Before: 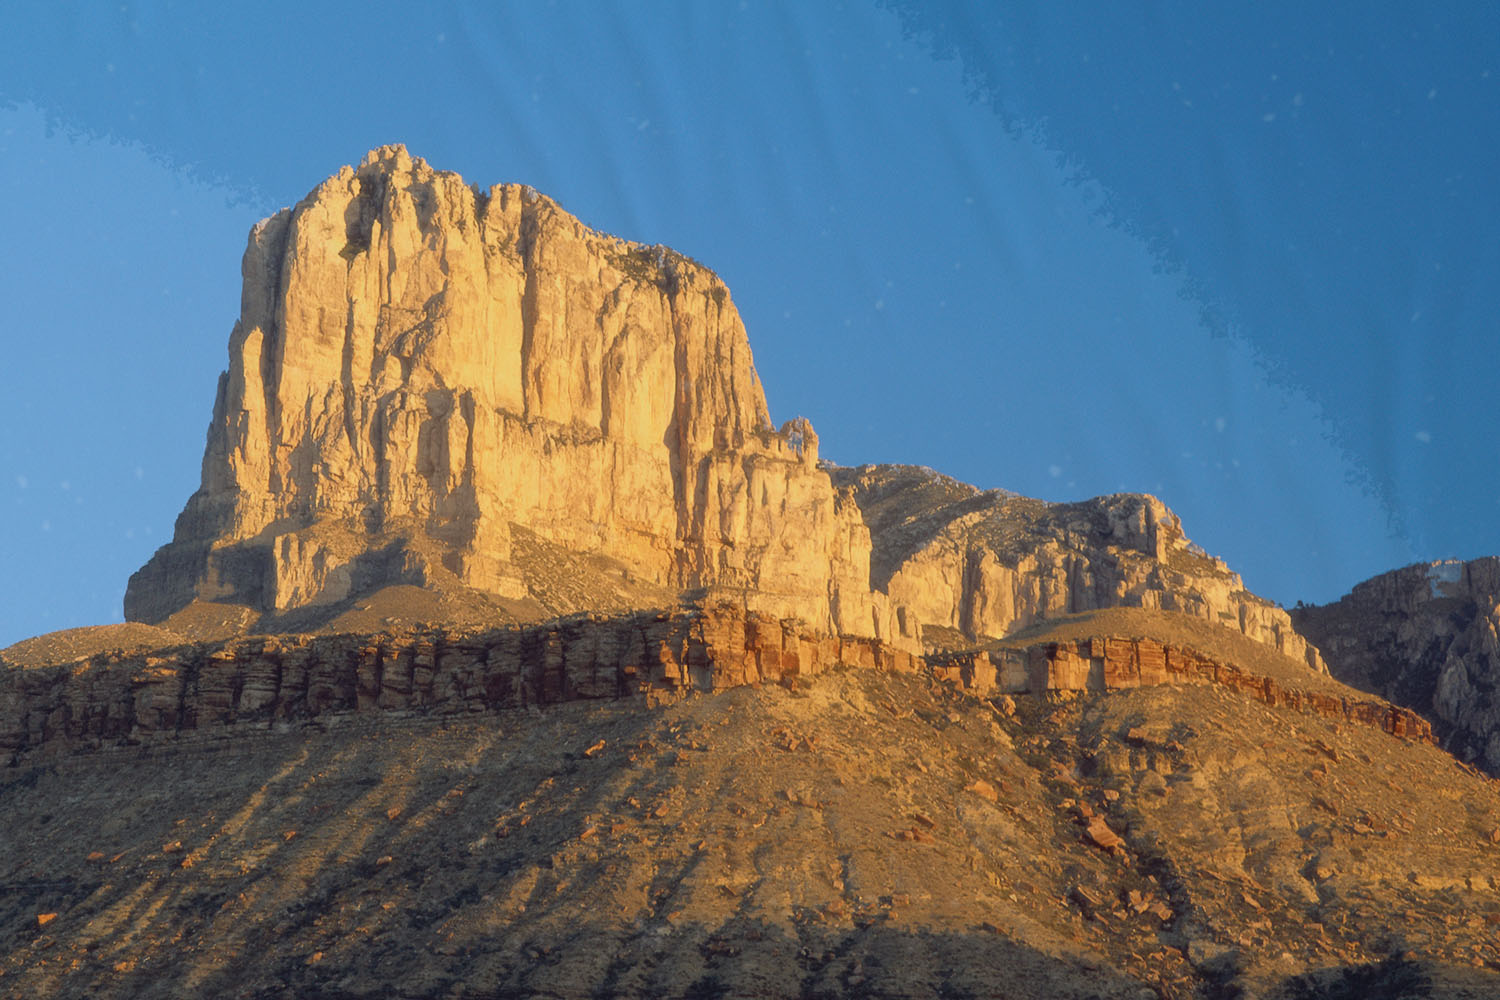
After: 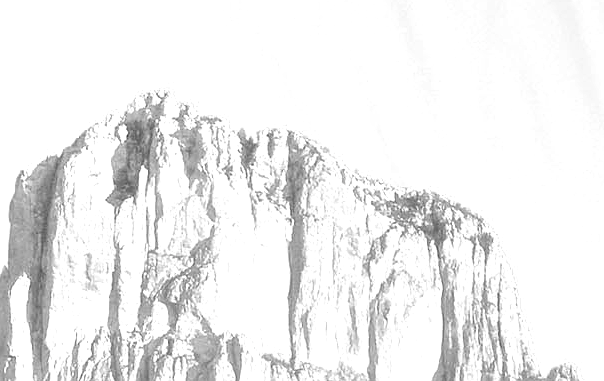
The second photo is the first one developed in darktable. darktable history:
exposure: black level correction 0.001, exposure 0.957 EV, compensate highlight preservation false
contrast brightness saturation: saturation -0.03
crop: left 15.581%, top 5.432%, right 44.12%, bottom 56.442%
color calibration: output gray [0.18, 0.41, 0.41, 0], illuminant custom, x 0.363, y 0.386, temperature 4526.55 K
tone equalizer: -8 EV -0.767 EV, -7 EV -0.68 EV, -6 EV -0.621 EV, -5 EV -0.416 EV, -3 EV 0.38 EV, -2 EV 0.6 EV, -1 EV 0.681 EV, +0 EV 0.727 EV
color balance rgb: linear chroma grading › global chroma 15.111%, perceptual saturation grading › global saturation 6.126%, global vibrance 39.31%
sharpen: radius 1.039
